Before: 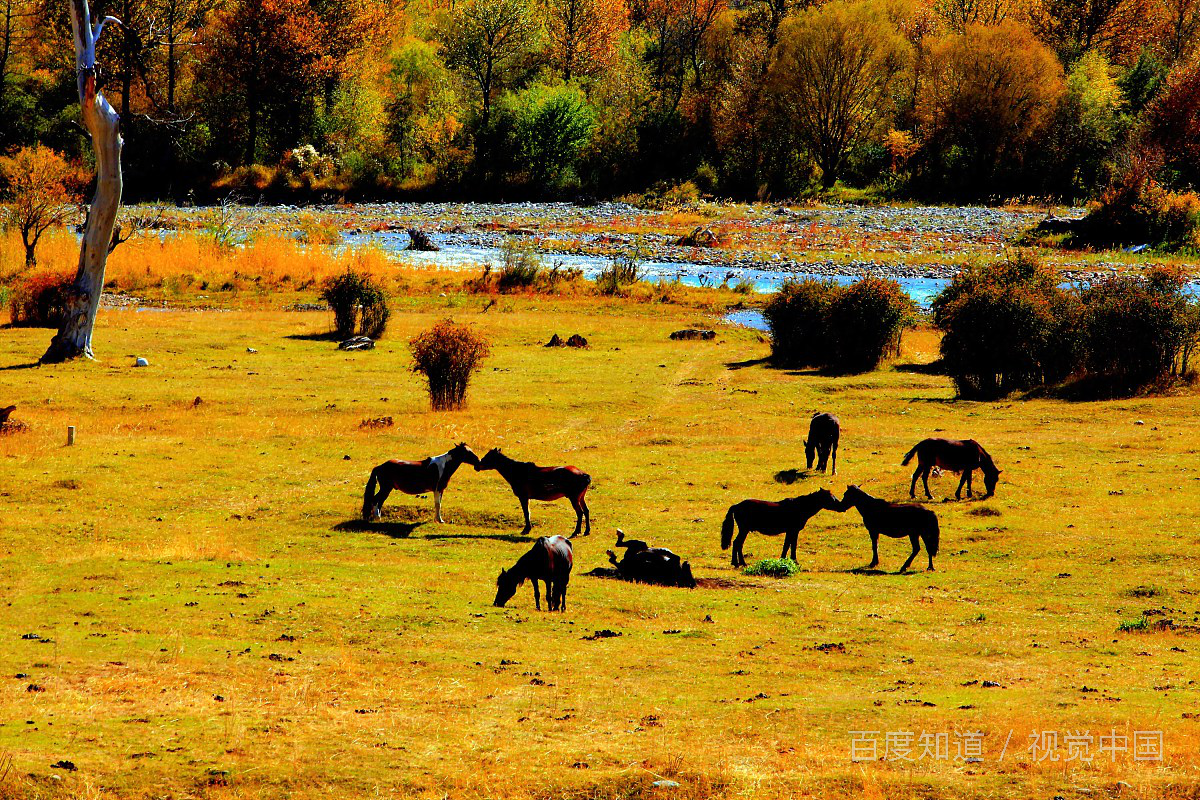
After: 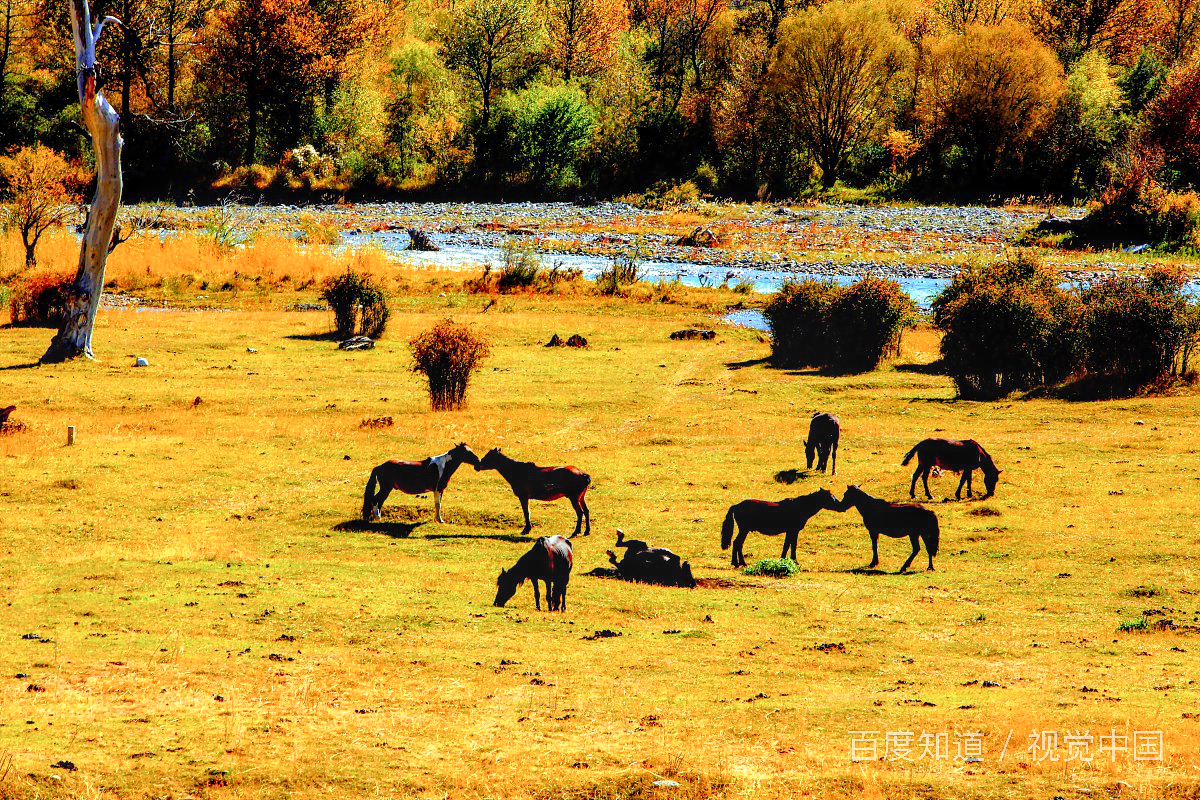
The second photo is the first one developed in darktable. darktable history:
tone curve: curves: ch0 [(0, 0) (0.003, 0.004) (0.011, 0.015) (0.025, 0.033) (0.044, 0.058) (0.069, 0.091) (0.1, 0.131) (0.136, 0.178) (0.177, 0.232) (0.224, 0.294) (0.277, 0.362) (0.335, 0.434) (0.399, 0.512) (0.468, 0.582) (0.543, 0.646) (0.623, 0.713) (0.709, 0.783) (0.801, 0.876) (0.898, 0.938) (1, 1)], preserve colors none
exposure: exposure 0.2 EV, compensate highlight preservation false
local contrast: on, module defaults
